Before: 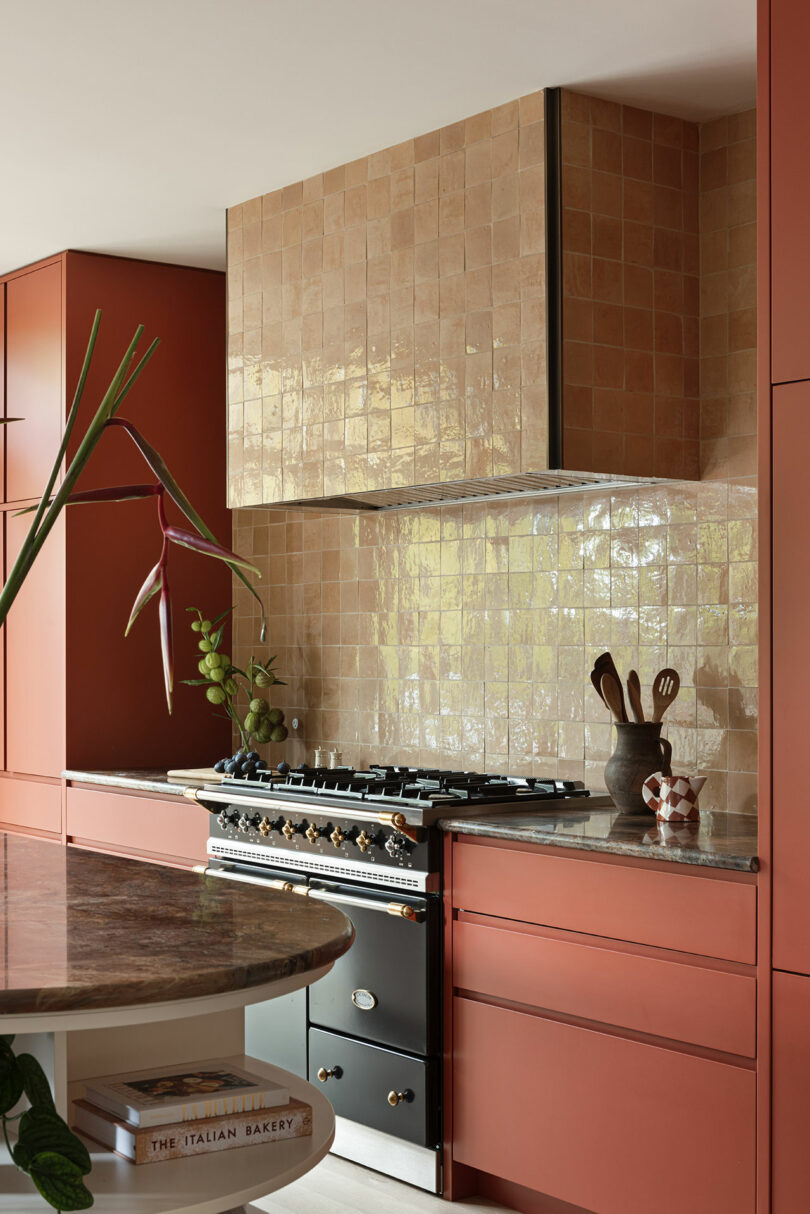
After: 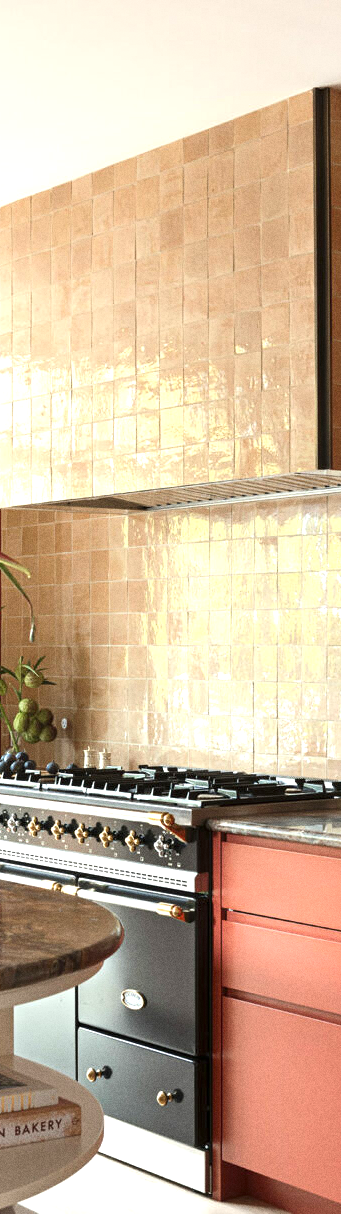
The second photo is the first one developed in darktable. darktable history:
crop: left 28.583%, right 29.231%
exposure: exposure 0.999 EV, compensate highlight preservation false
grain: coarseness 0.47 ISO
